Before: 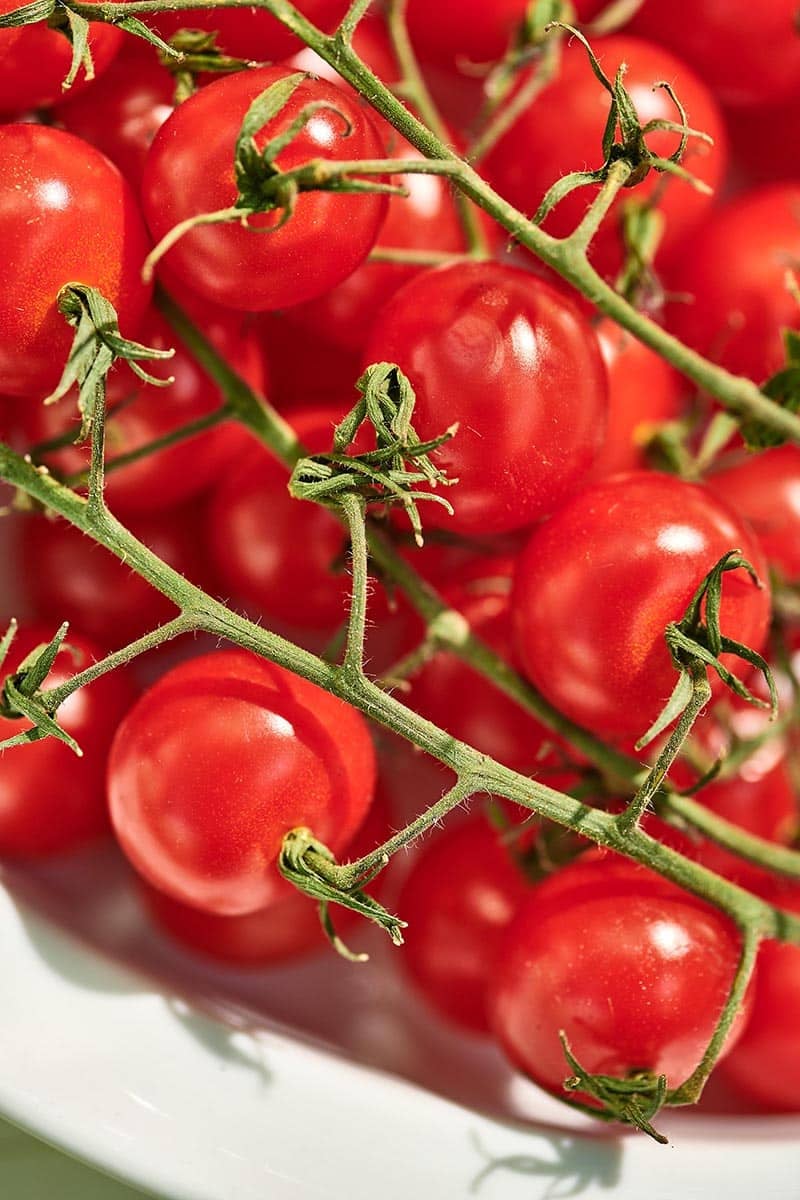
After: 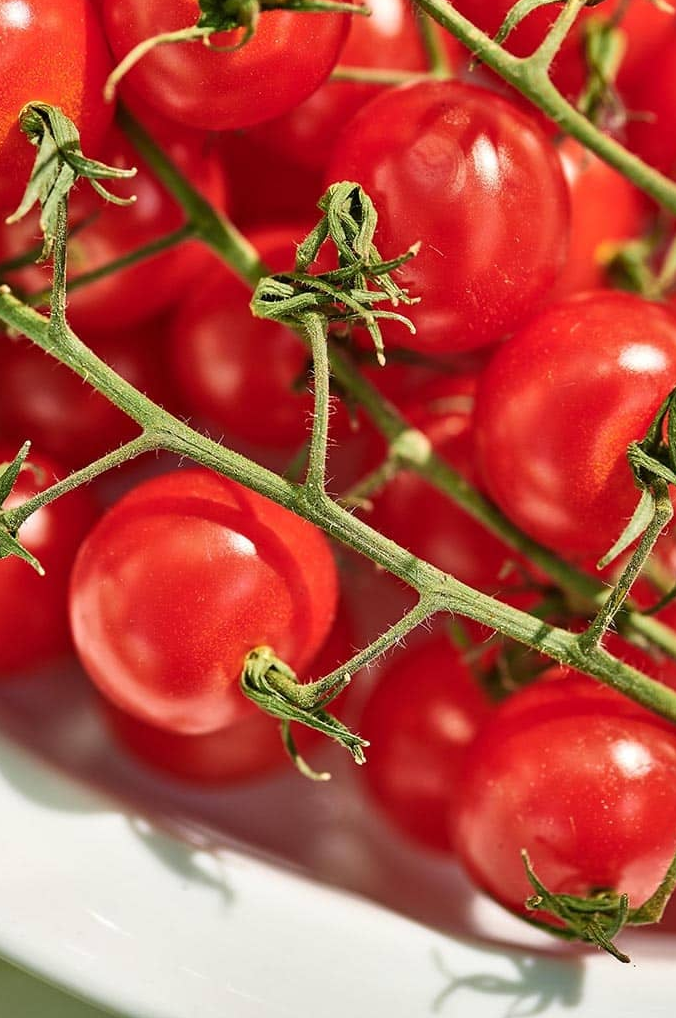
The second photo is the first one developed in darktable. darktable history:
crop and rotate: left 4.806%, top 15.141%, right 10.672%
